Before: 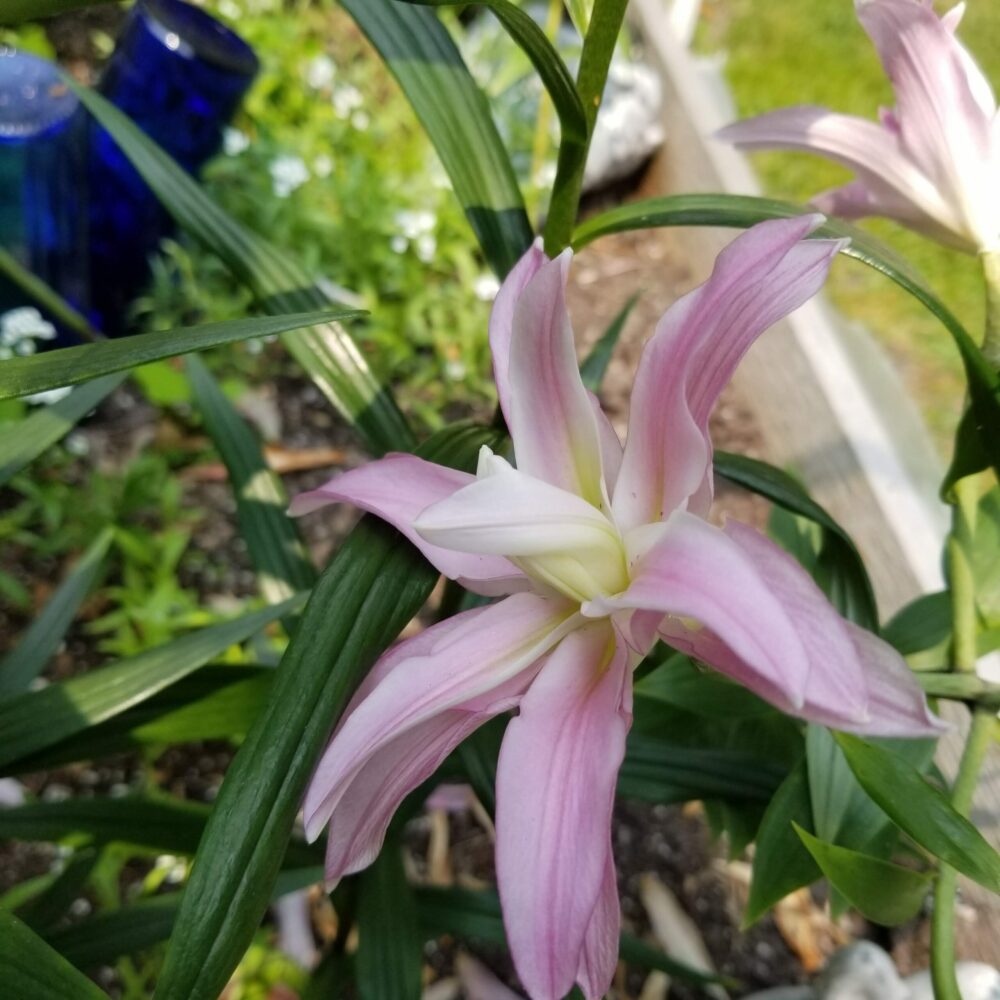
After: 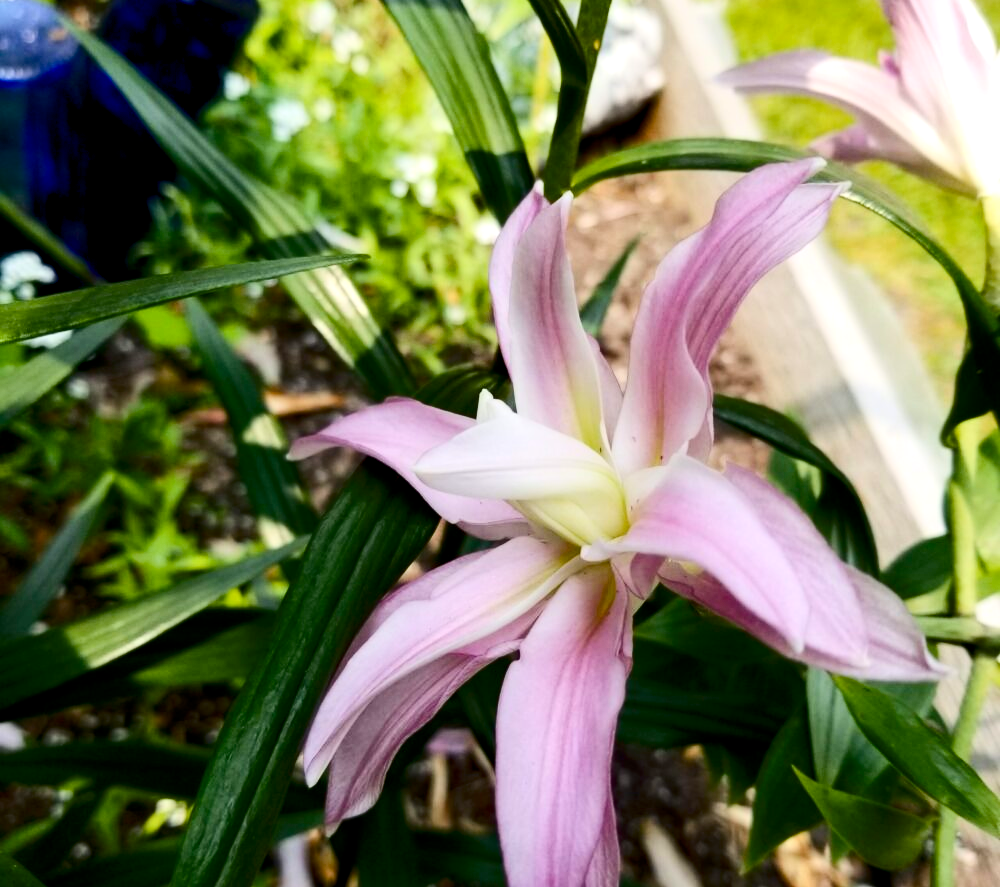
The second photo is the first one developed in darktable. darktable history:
color balance rgb: global offset › luminance -0.51%, perceptual saturation grading › global saturation 27.53%, perceptual saturation grading › highlights -25%, perceptual saturation grading › shadows 25%, perceptual brilliance grading › highlights 6.62%, perceptual brilliance grading › mid-tones 17.07%, perceptual brilliance grading › shadows -5.23%
crop and rotate: top 5.609%, bottom 5.609%
contrast brightness saturation: contrast 0.28
